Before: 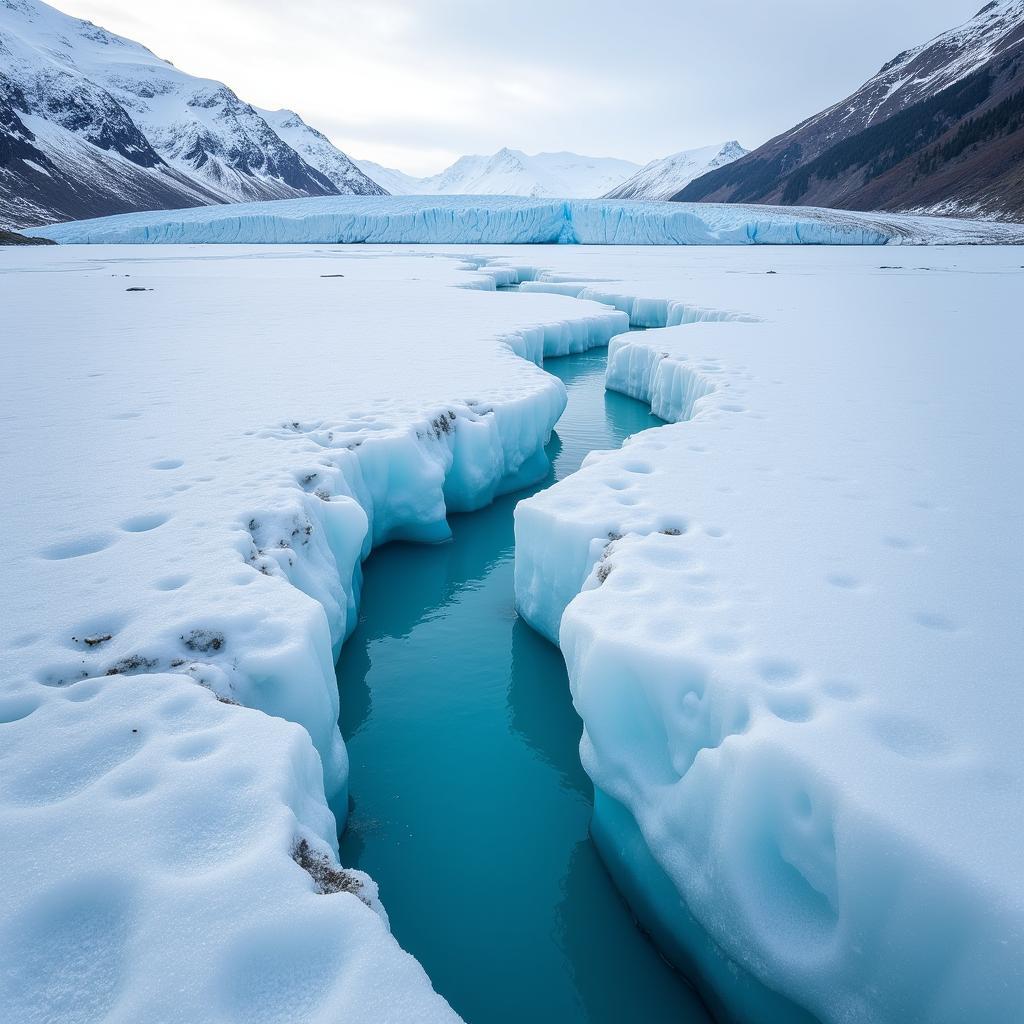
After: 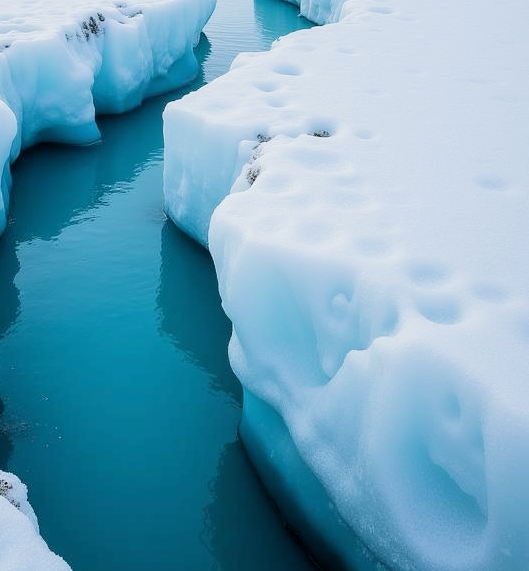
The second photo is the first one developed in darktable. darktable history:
filmic rgb: middle gray luminance 18.43%, black relative exposure -9.02 EV, white relative exposure 3.69 EV, threshold 5.96 EV, target black luminance 0%, hardness 4.83, latitude 67.39%, contrast 0.958, highlights saturation mix 18.74%, shadows ↔ highlights balance 21.79%, add noise in highlights 0.002, color science v3 (2019), use custom middle-gray values true, contrast in highlights soft, enable highlight reconstruction true
crop: left 34.366%, top 38.917%, right 13.911%, bottom 5.258%
tone equalizer: -8 EV -0.789 EV, -7 EV -0.733 EV, -6 EV -0.617 EV, -5 EV -0.411 EV, -3 EV 0.394 EV, -2 EV 0.6 EV, -1 EV 0.686 EV, +0 EV 0.732 EV, edges refinement/feathering 500, mask exposure compensation -1.57 EV, preserve details no
